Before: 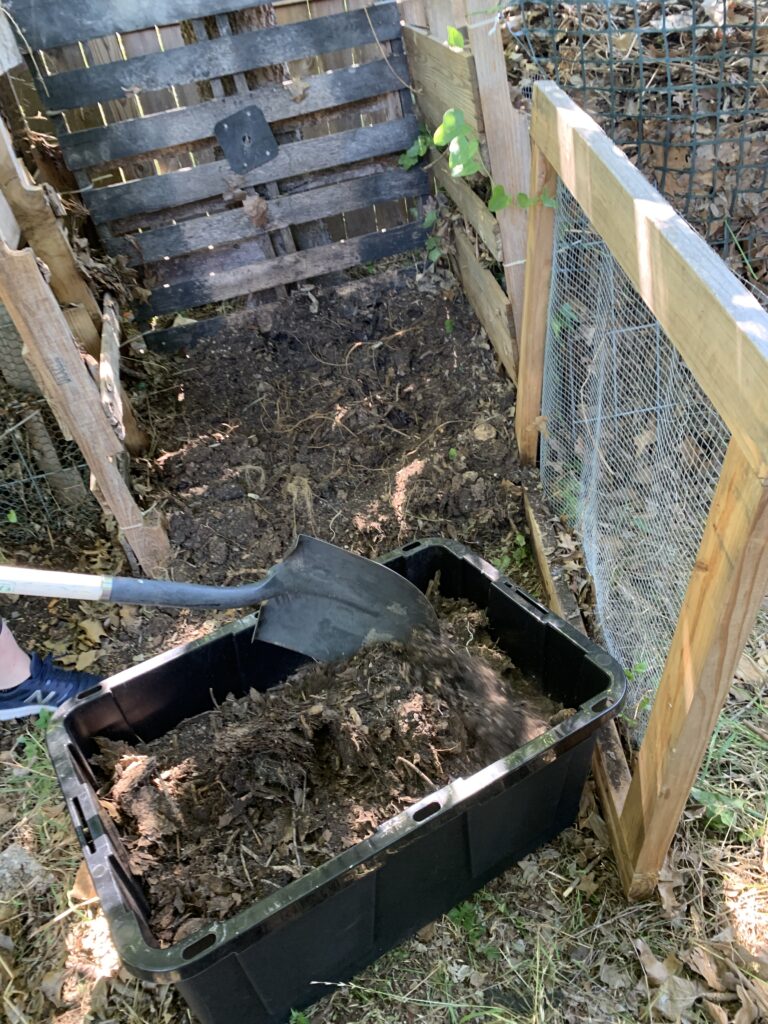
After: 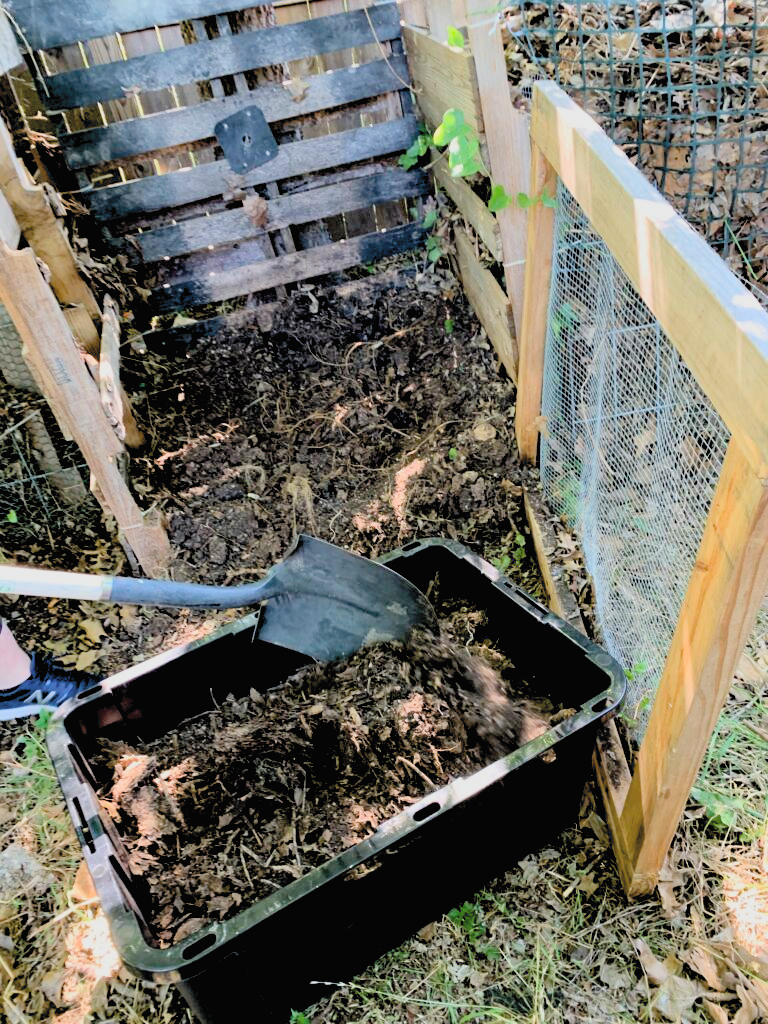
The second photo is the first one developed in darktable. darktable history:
filmic rgb: black relative exposure -8.01 EV, white relative exposure 3.95 EV, threshold 3 EV, hardness 4.18, contrast 1, enable highlight reconstruction true
exposure: black level correction 0.03, exposure -0.077 EV, compensate highlight preservation false
contrast brightness saturation: contrast 0.1, brightness 0.305, saturation 0.137
